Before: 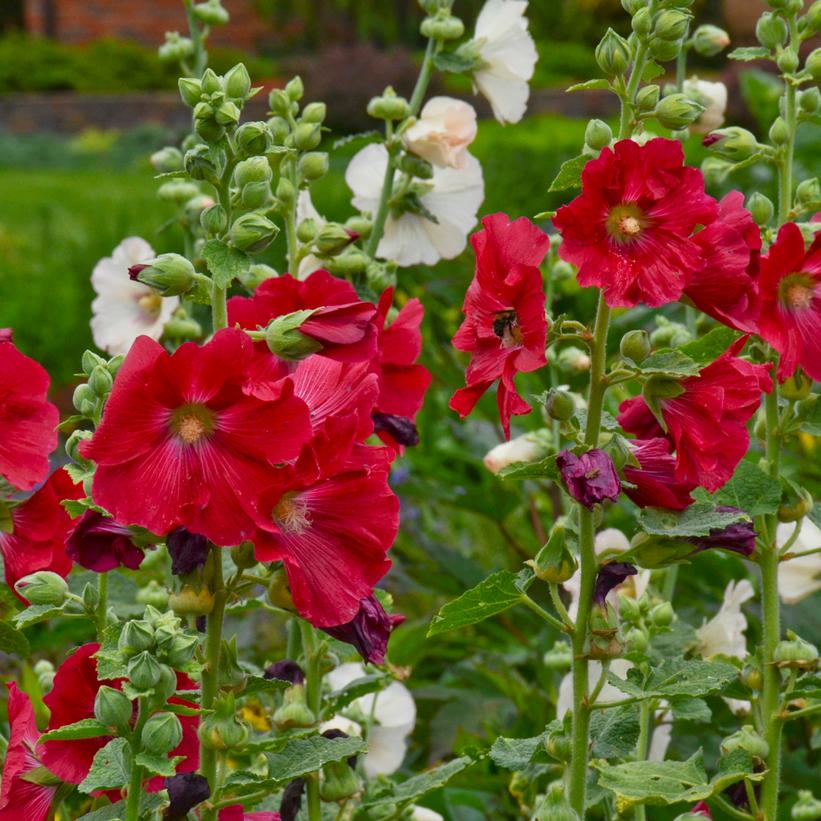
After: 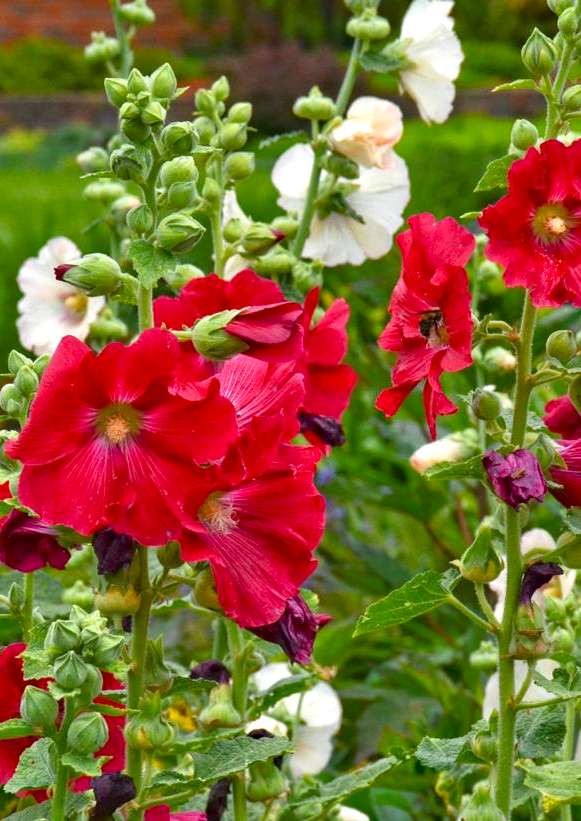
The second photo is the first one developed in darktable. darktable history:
haze removal: strength 0.29, distance 0.25, compatibility mode true, adaptive false
crop and rotate: left 9.061%, right 20.142%
exposure: exposure 0.6 EV, compensate highlight preservation false
